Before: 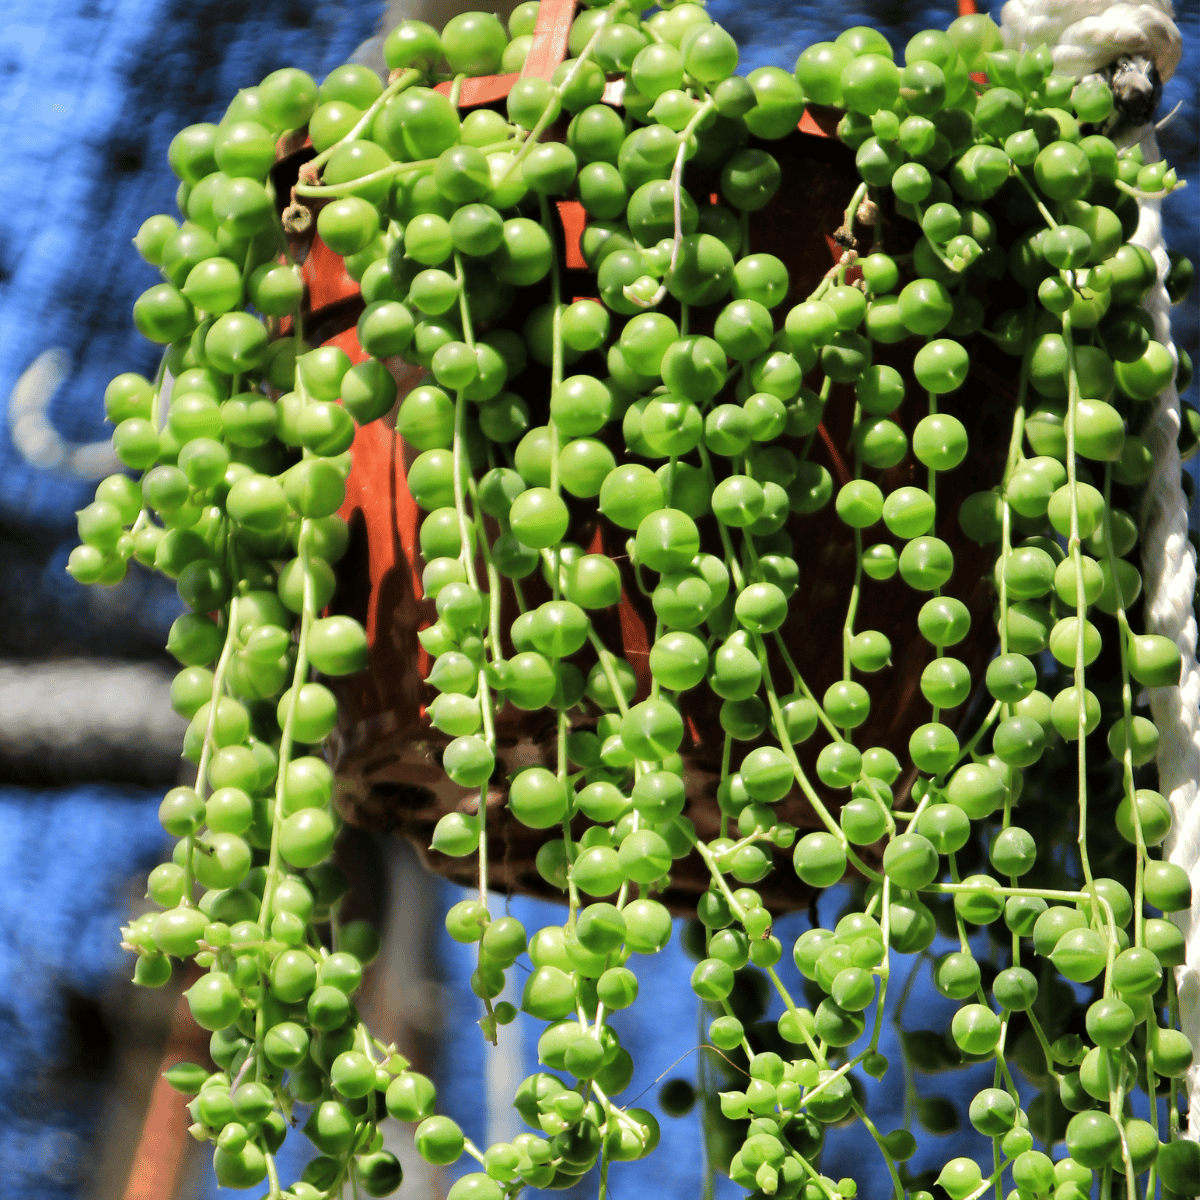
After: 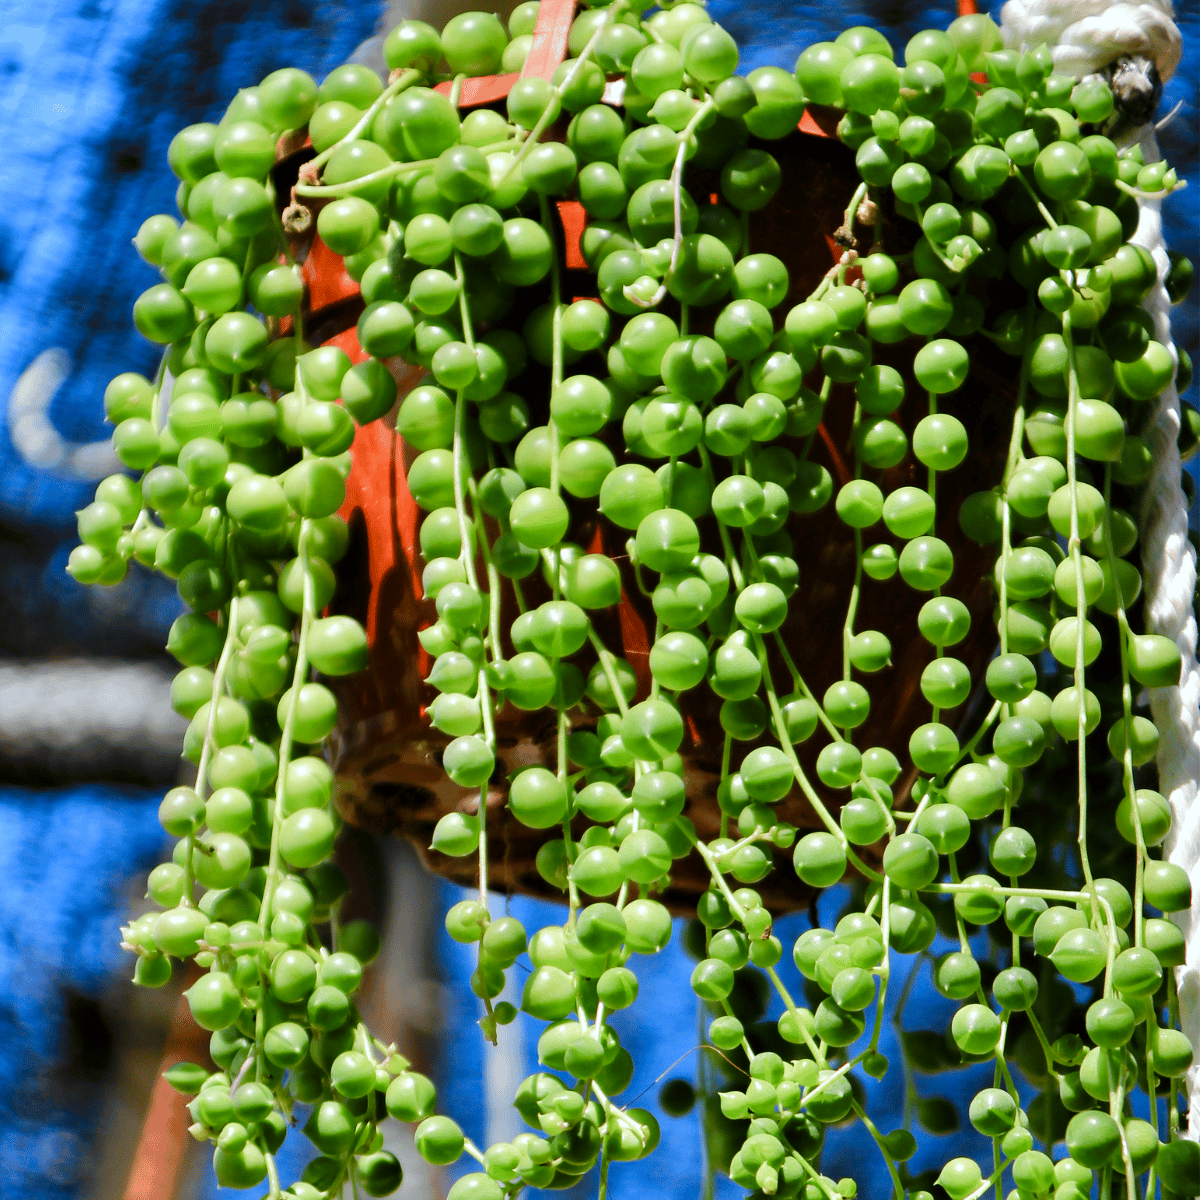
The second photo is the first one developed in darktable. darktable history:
color balance rgb: perceptual saturation grading › global saturation 20%, perceptual saturation grading › highlights -25%, perceptual saturation grading › shadows 50%
color correction: highlights a* -0.772, highlights b* -8.92
